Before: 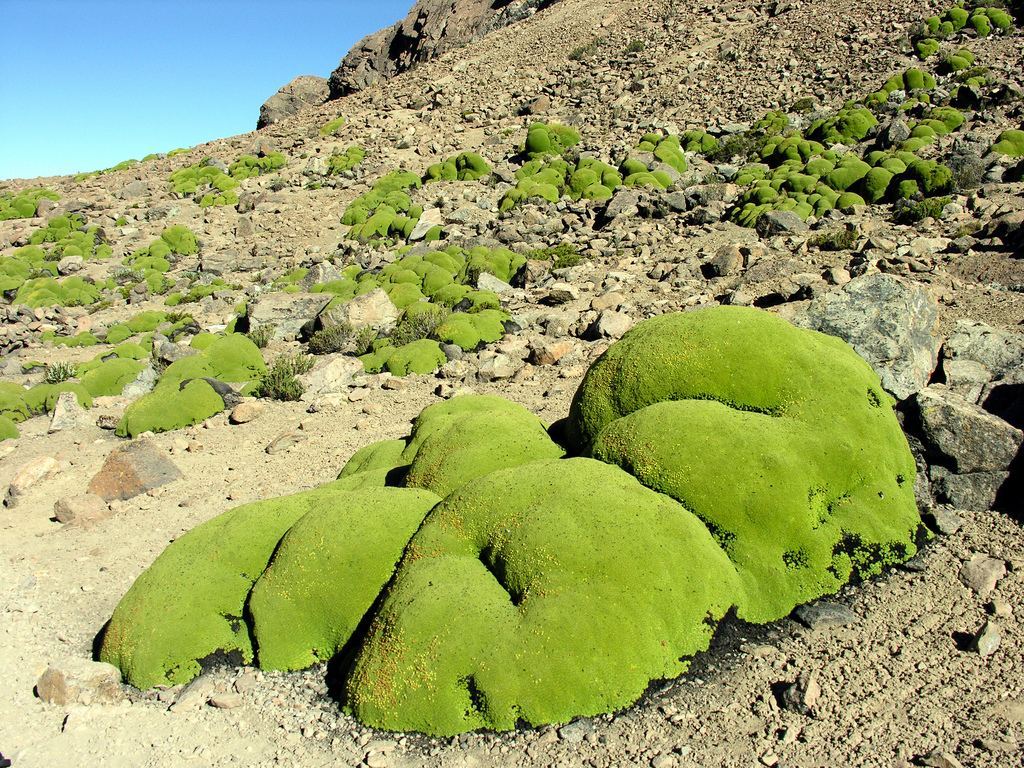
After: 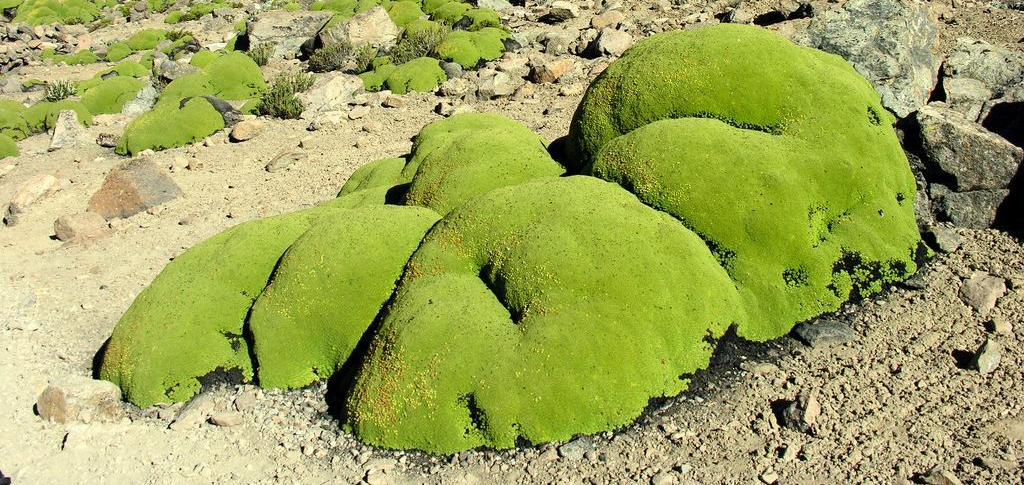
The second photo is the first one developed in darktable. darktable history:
crop and rotate: top 36.736%
